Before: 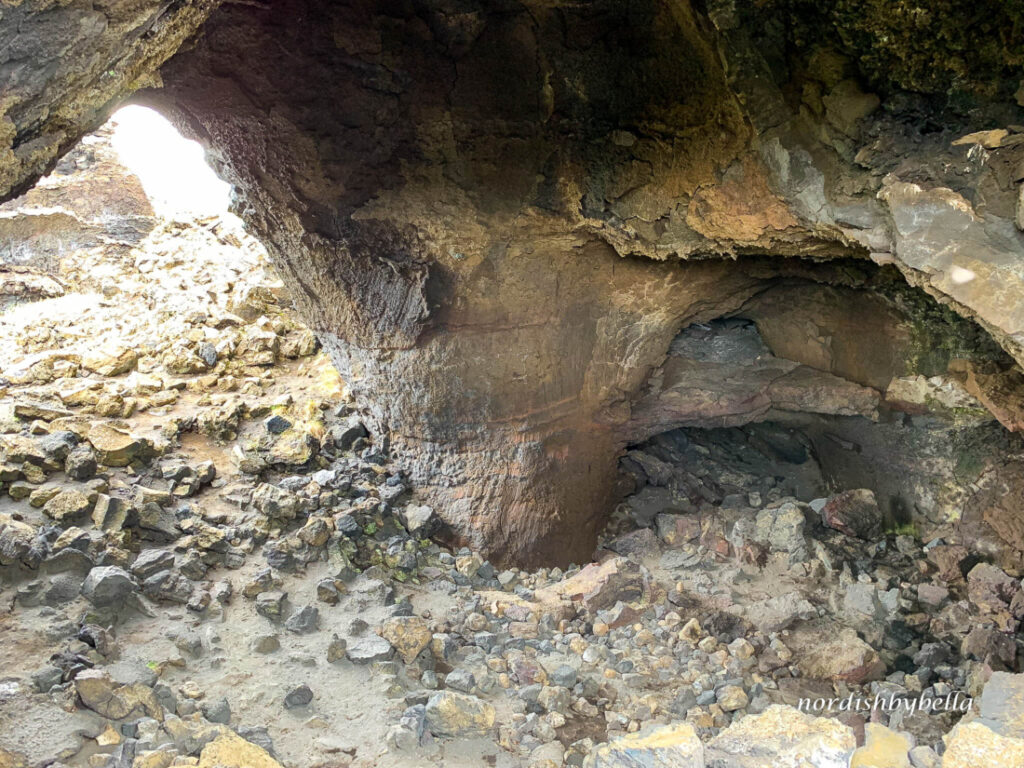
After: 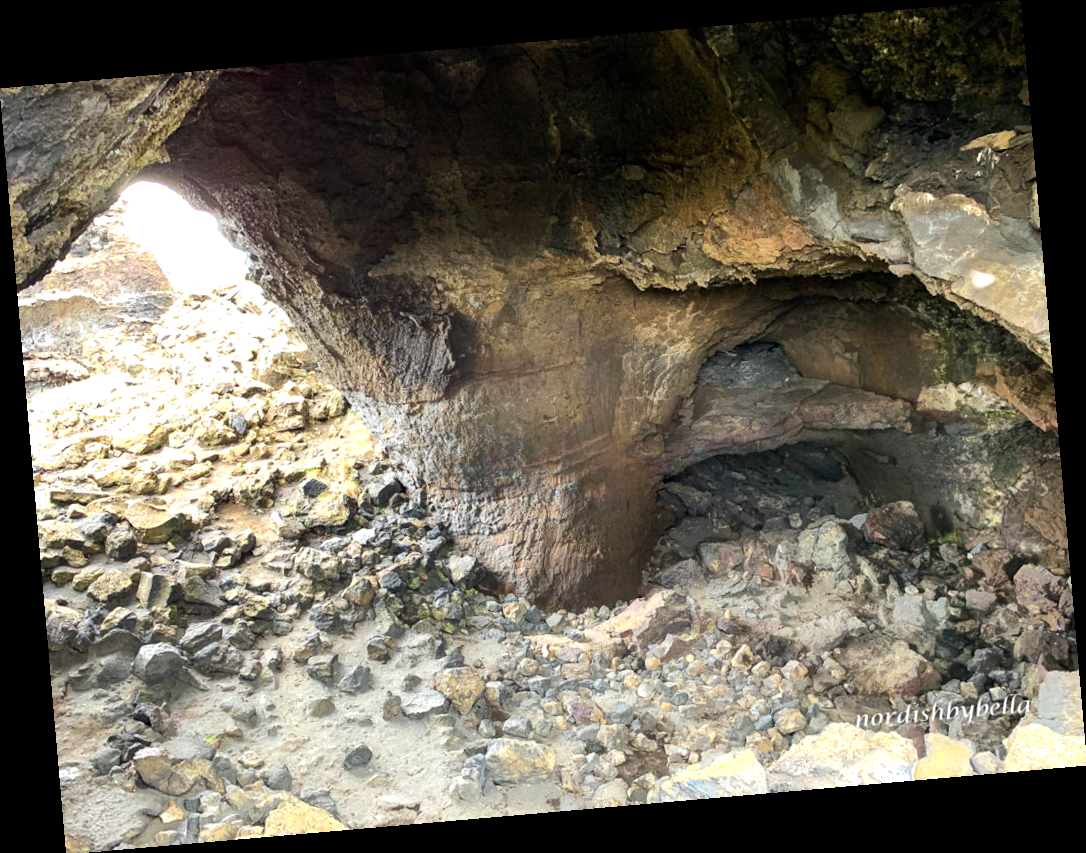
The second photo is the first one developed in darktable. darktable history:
tone equalizer: -8 EV -0.417 EV, -7 EV -0.389 EV, -6 EV -0.333 EV, -5 EV -0.222 EV, -3 EV 0.222 EV, -2 EV 0.333 EV, -1 EV 0.389 EV, +0 EV 0.417 EV, edges refinement/feathering 500, mask exposure compensation -1.57 EV, preserve details no
rotate and perspective: rotation -4.98°, automatic cropping off
